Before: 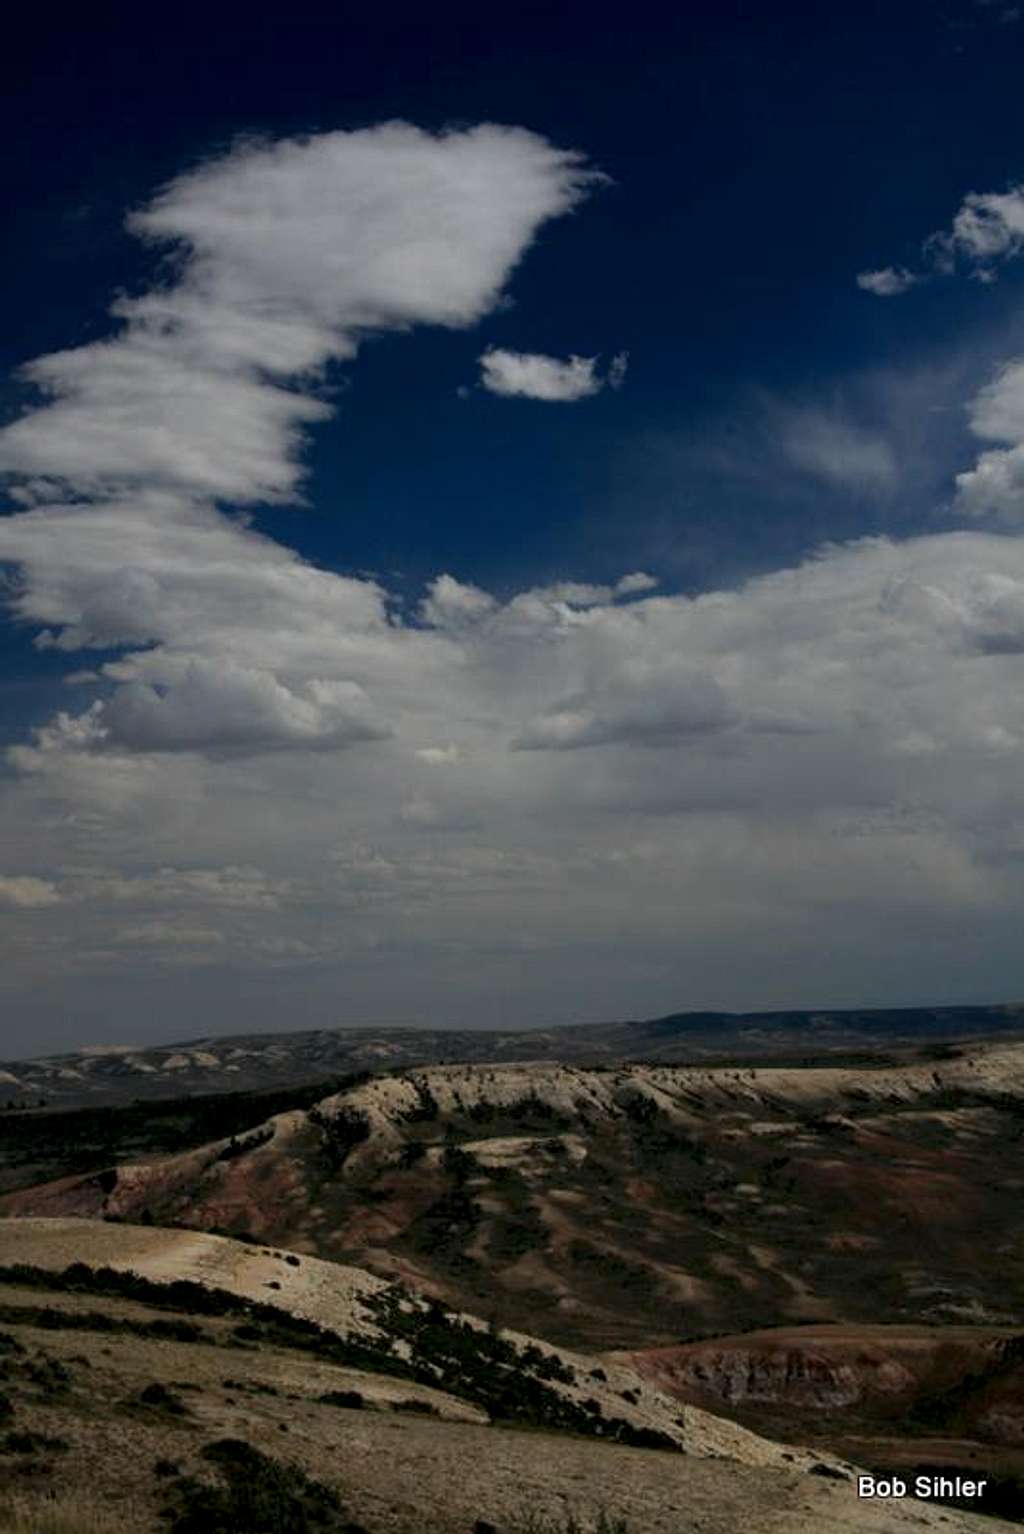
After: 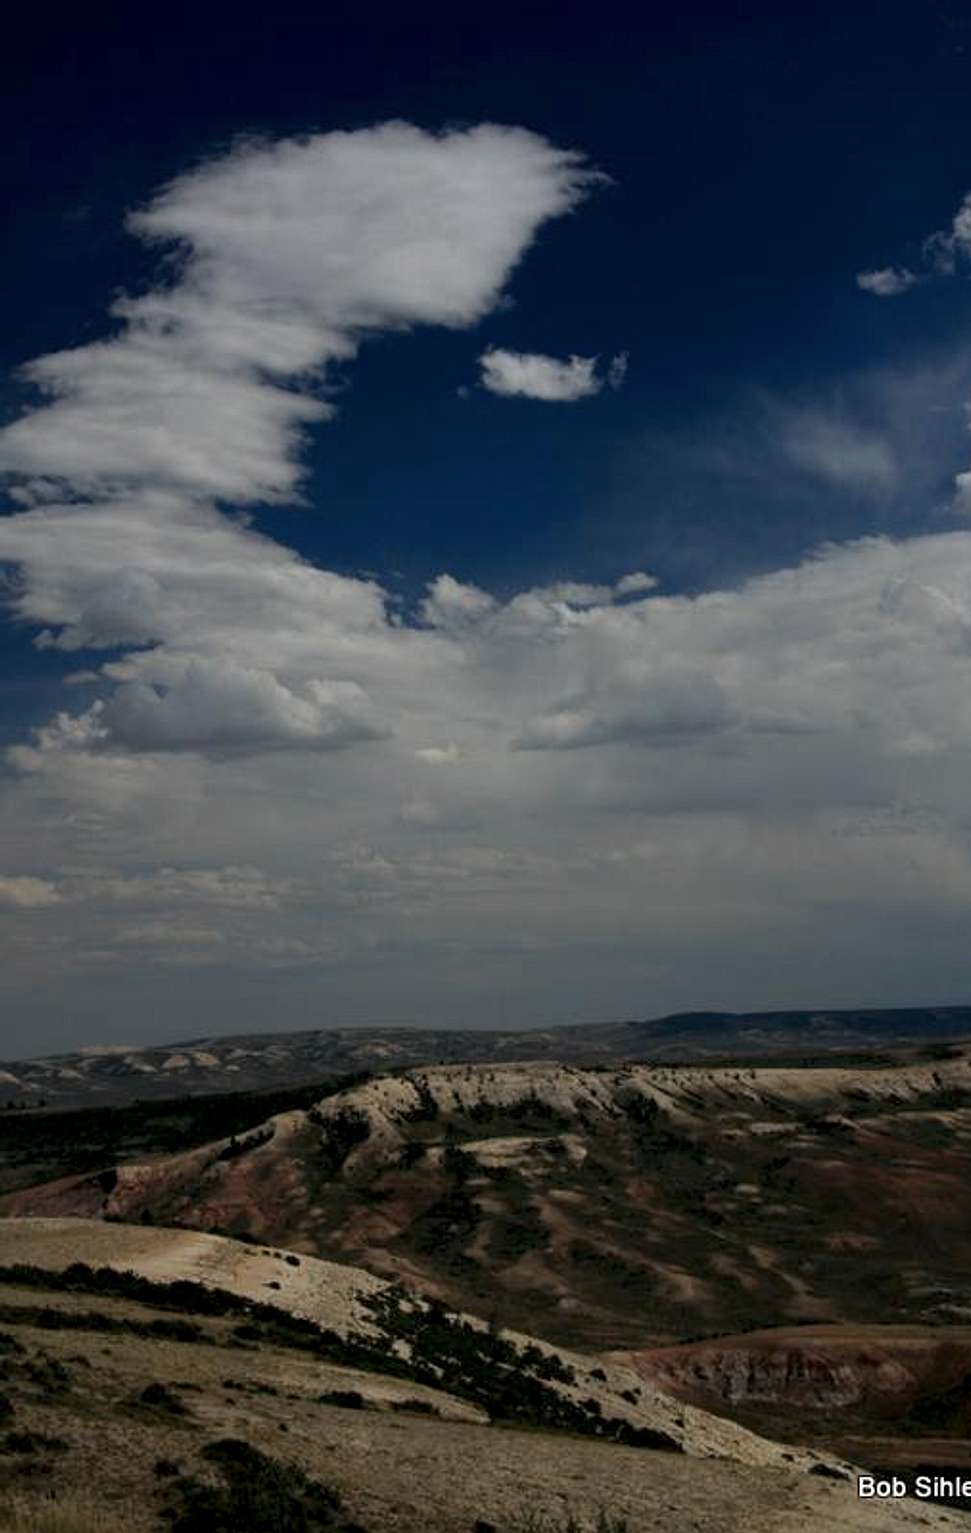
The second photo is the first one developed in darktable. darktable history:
crop and rotate: left 0%, right 5.124%
contrast brightness saturation: saturation -0.047
